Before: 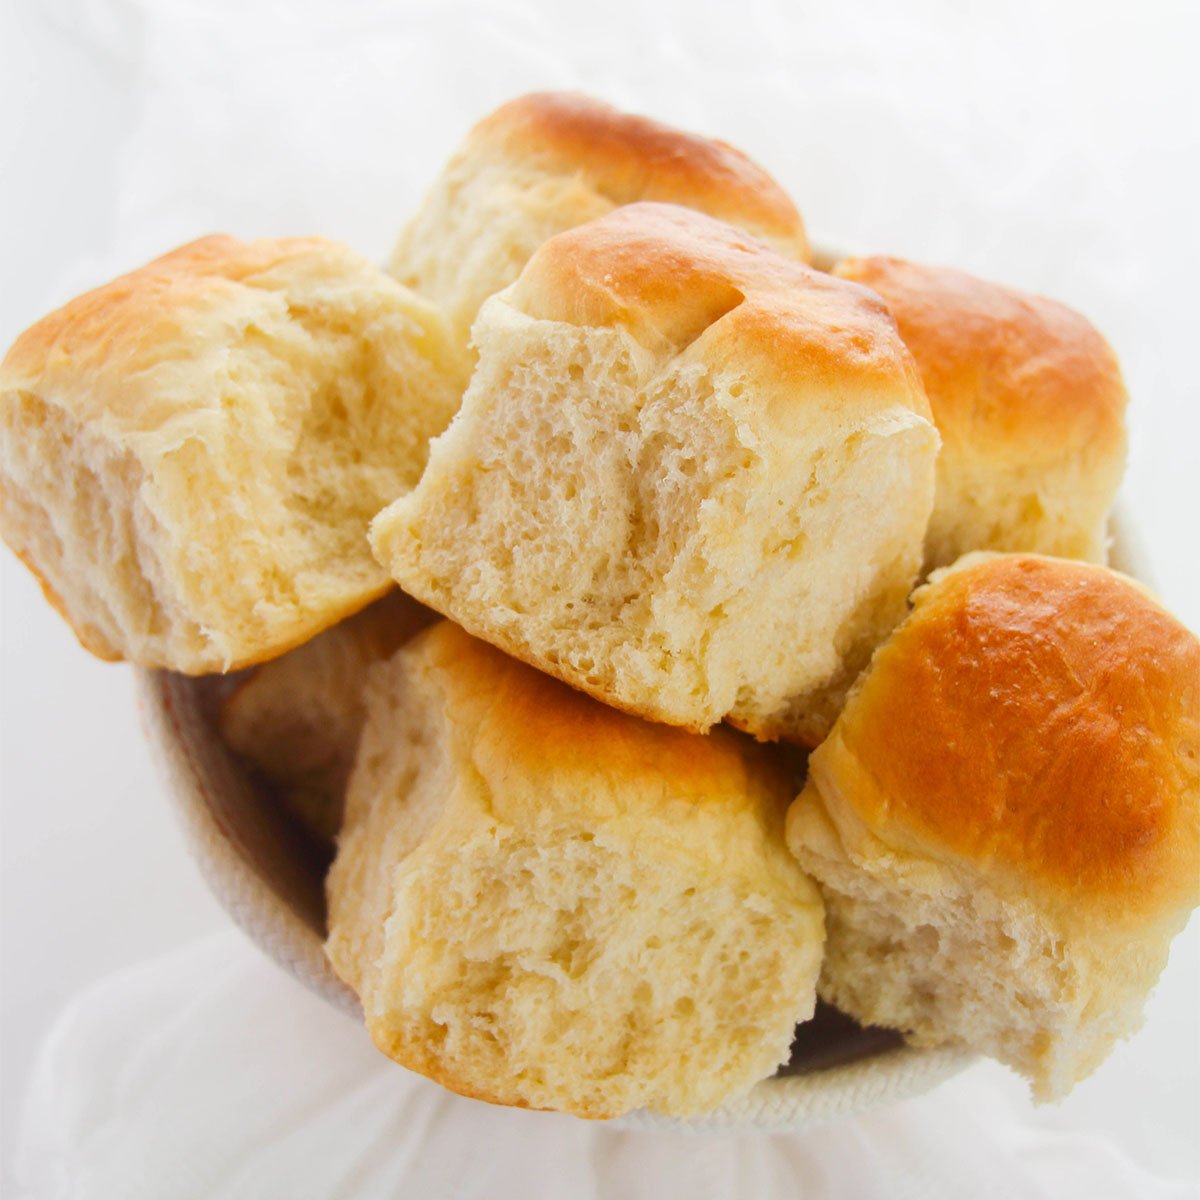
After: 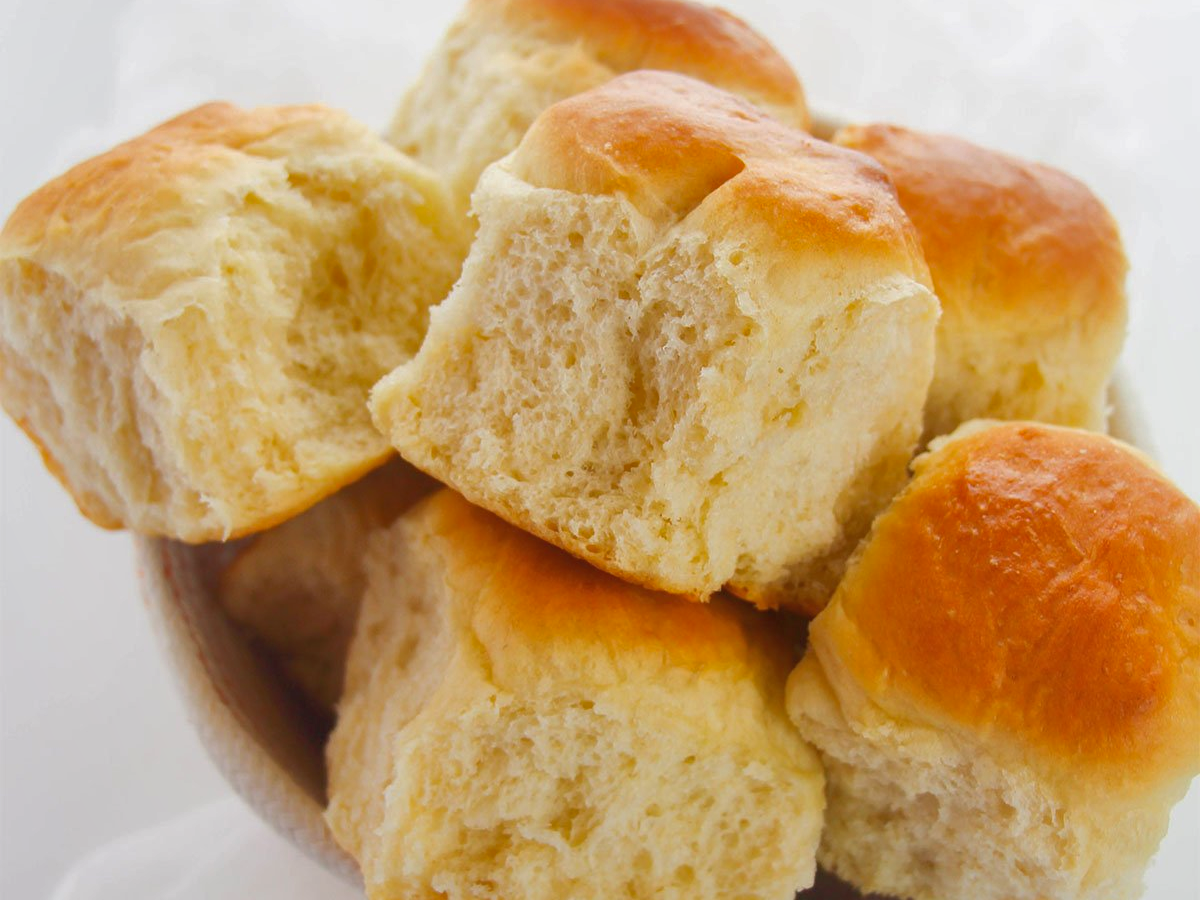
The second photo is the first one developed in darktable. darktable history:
crop: top 11.016%, bottom 13.95%
shadows and highlights: on, module defaults
